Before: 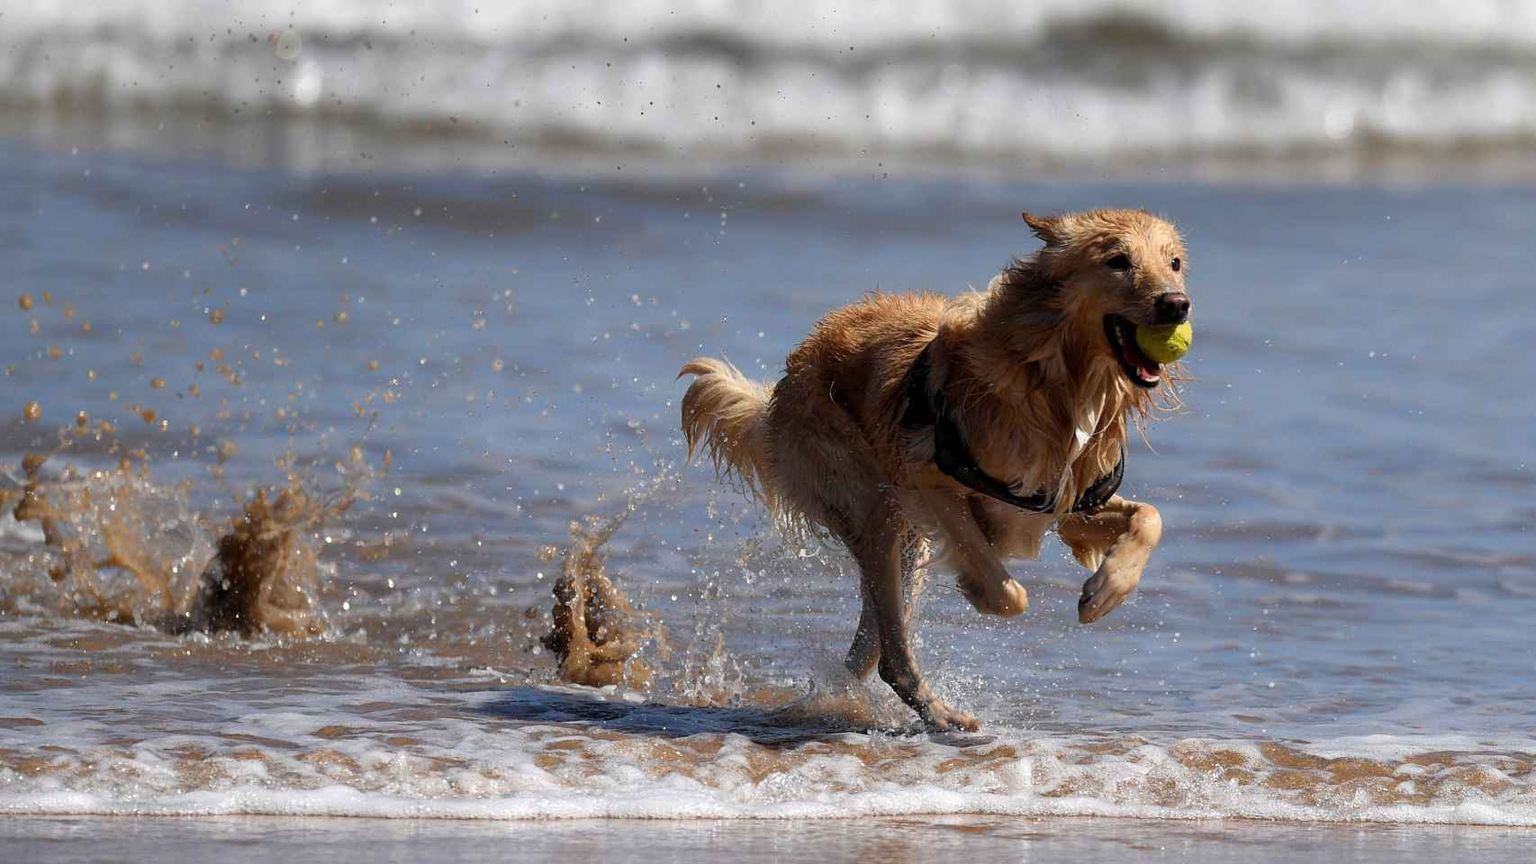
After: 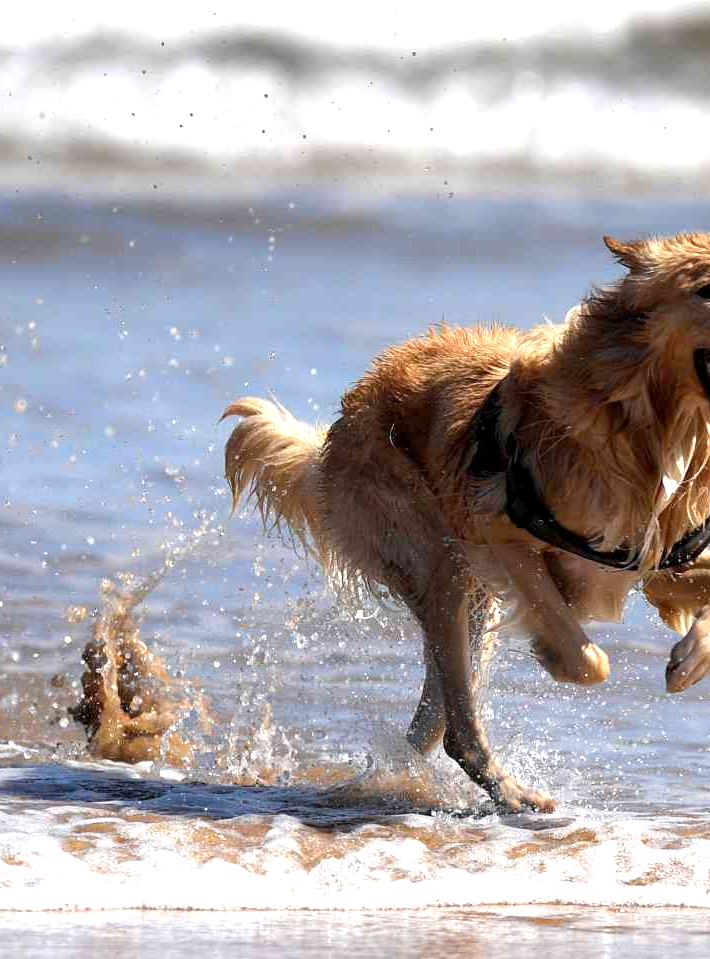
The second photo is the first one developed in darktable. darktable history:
exposure: black level correction 0.001, exposure 0.955 EV, compensate exposure bias true, compensate highlight preservation false
crop: left 31.229%, right 27.105%
